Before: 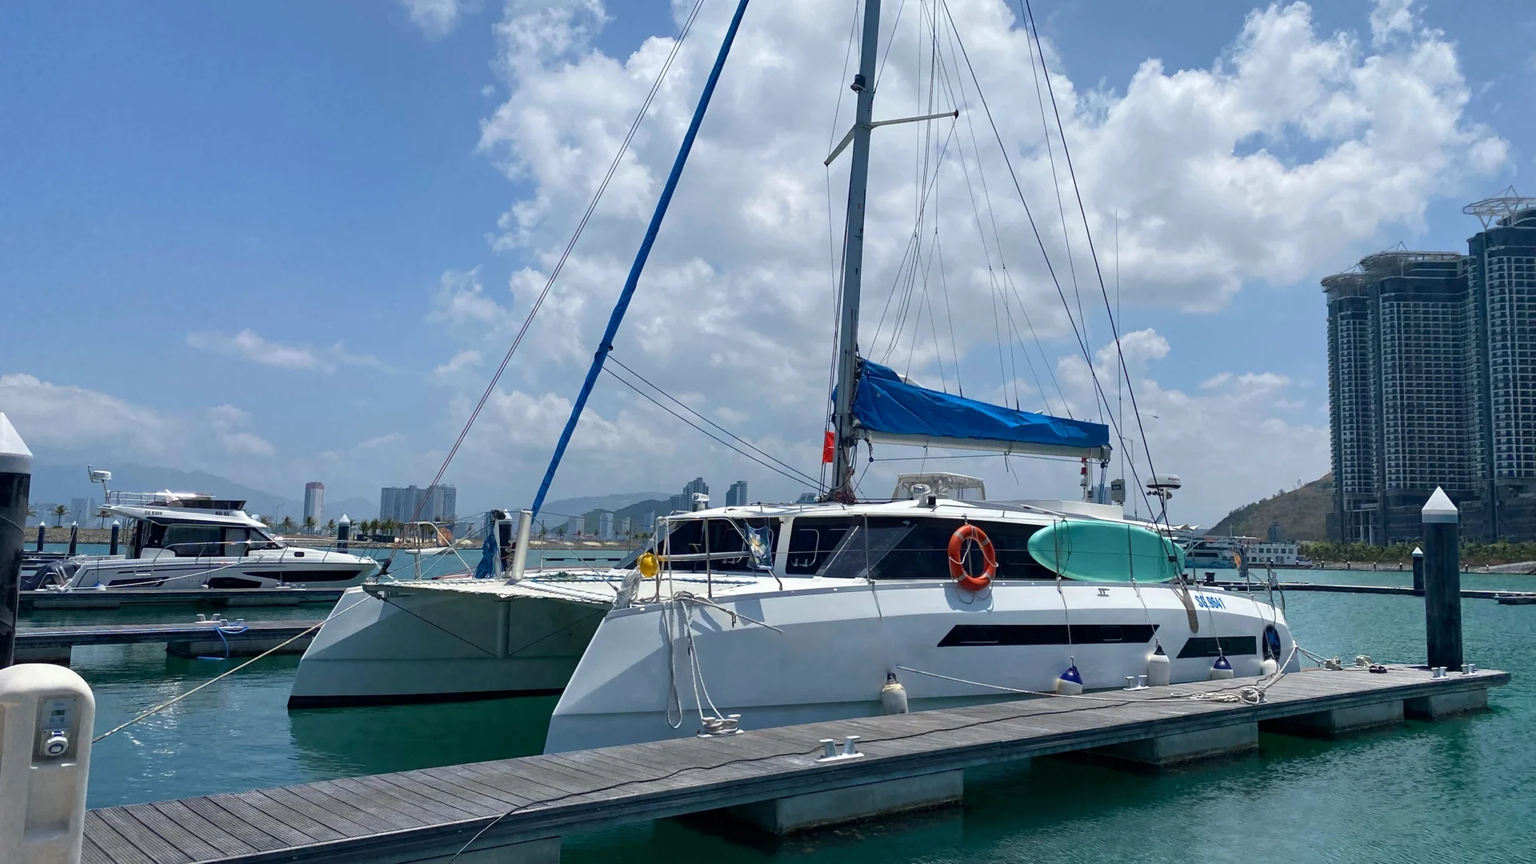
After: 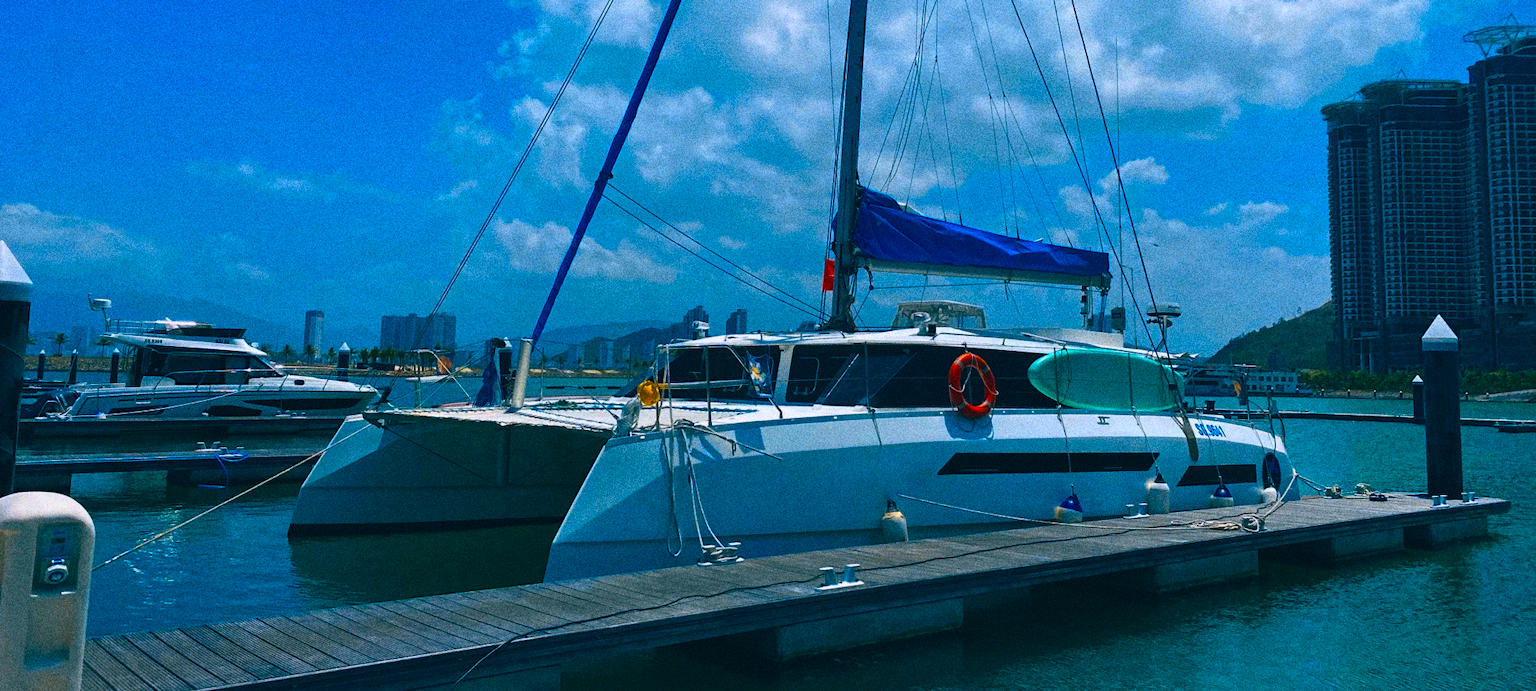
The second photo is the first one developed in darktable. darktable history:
channel mixer: red [0, 0, 0, 0.91, 0, 0, 0], green [0, 0, 0, 0.208, 1, 0, 0], blue [0, 0, 0, -0.192, 0, 1, 0]
velvia: strength 32%, mid-tones bias 0.2
vibrance: vibrance 15%
bloom: size 9%, threshold 100%, strength 7%
grain: coarseness 14.49 ISO, strength 48.04%, mid-tones bias 35%
crop and rotate: top 19.998%
color balance: lift [1.016, 0.983, 1, 1.017], gamma [0.78, 1.018, 1.043, 0.957], gain [0.786, 1.063, 0.937, 1.017], input saturation 118.26%, contrast 13.43%, contrast fulcrum 21.62%, output saturation 82.76%
color contrast: green-magenta contrast 1.55, blue-yellow contrast 1.83
contrast brightness saturation: contrast 0.06, brightness -0.01, saturation -0.23
